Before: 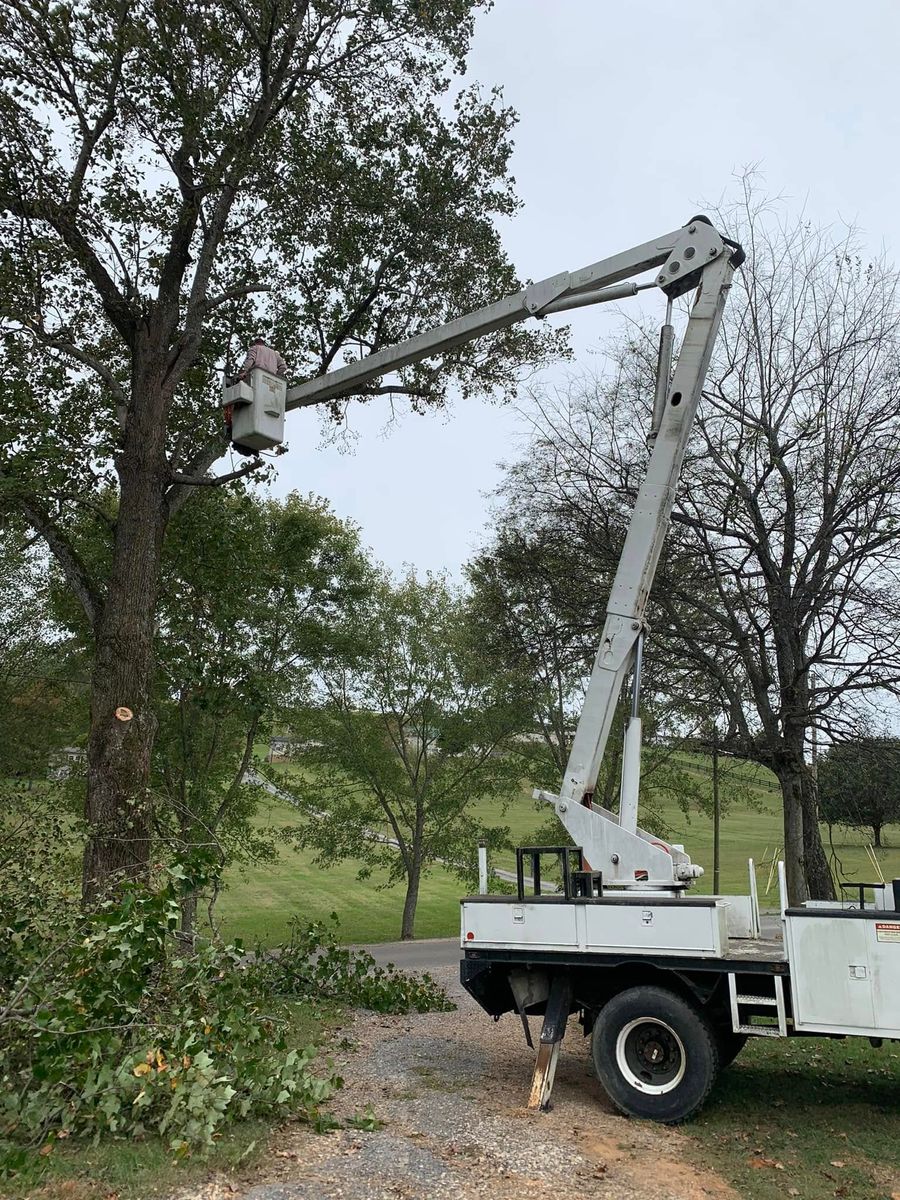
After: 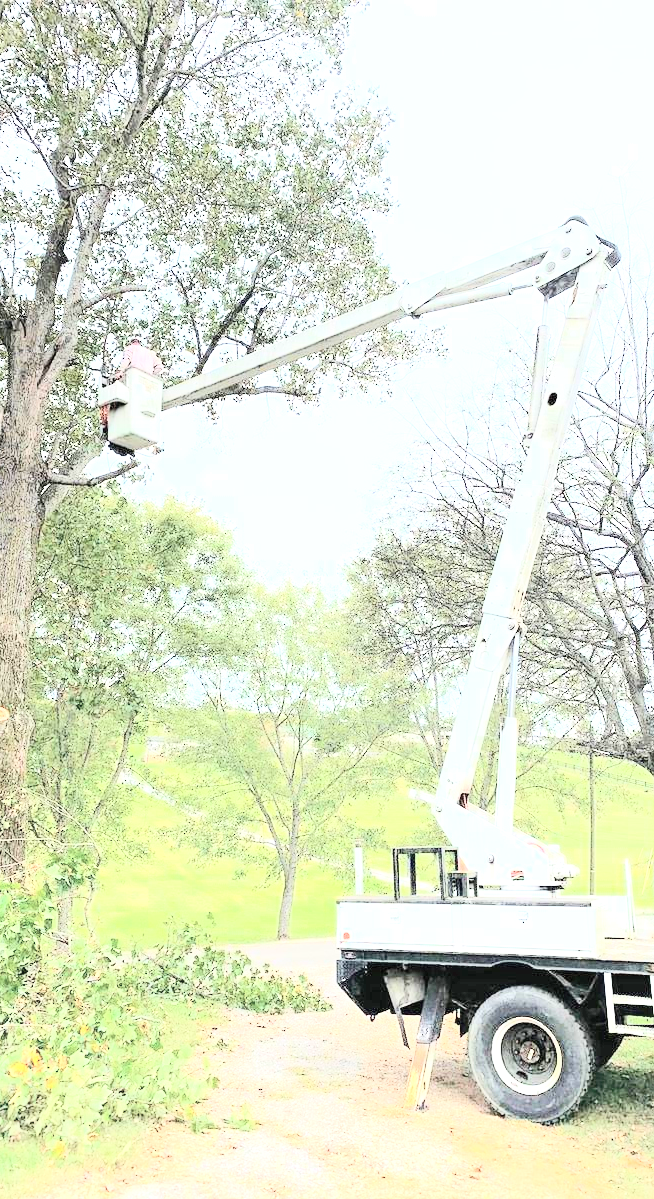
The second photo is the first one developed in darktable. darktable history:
crop: left 13.791%, top 0%, right 13.444%
exposure: black level correction 0, exposure 1.923 EV, compensate exposure bias true, compensate highlight preservation false
tone curve: curves: ch0 [(0, 0) (0.417, 0.851) (1, 1)], color space Lab, independent channels, preserve colors none
